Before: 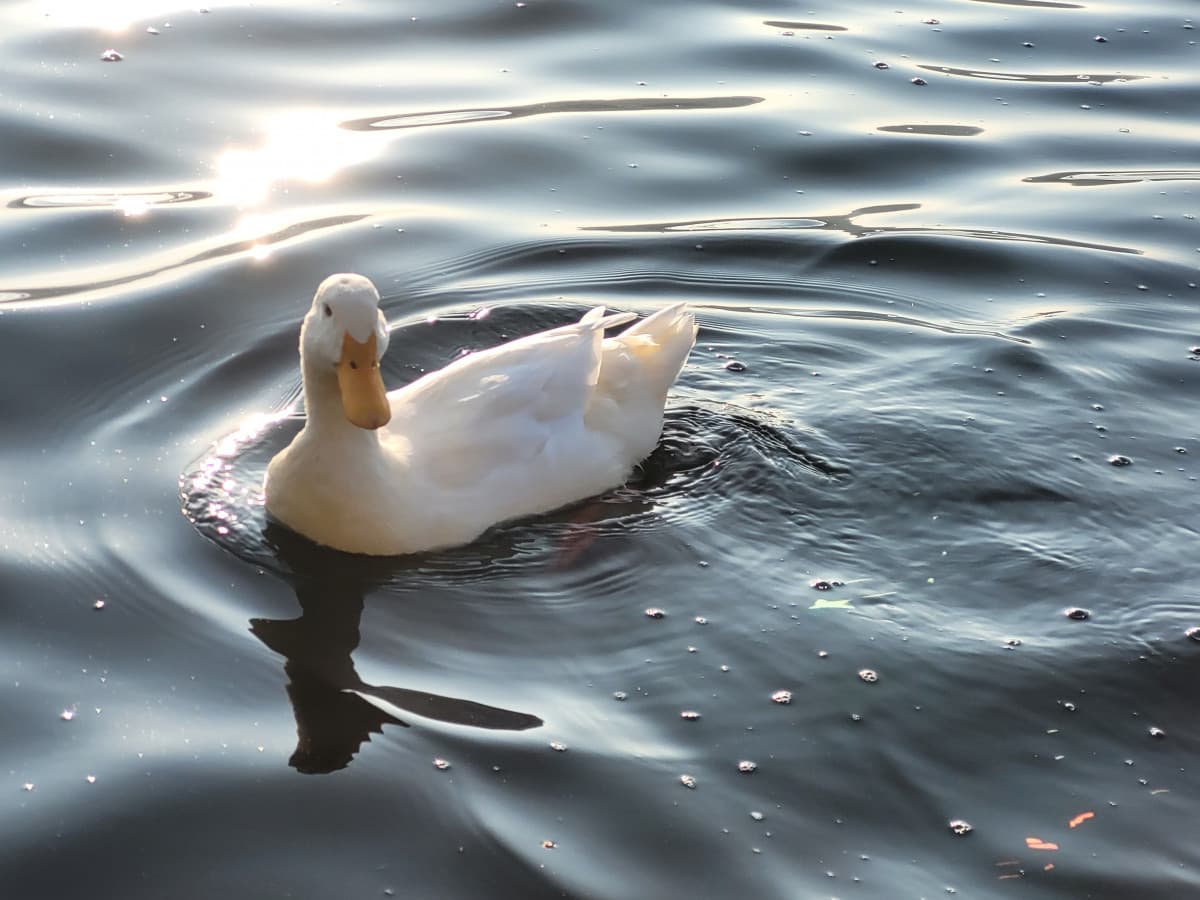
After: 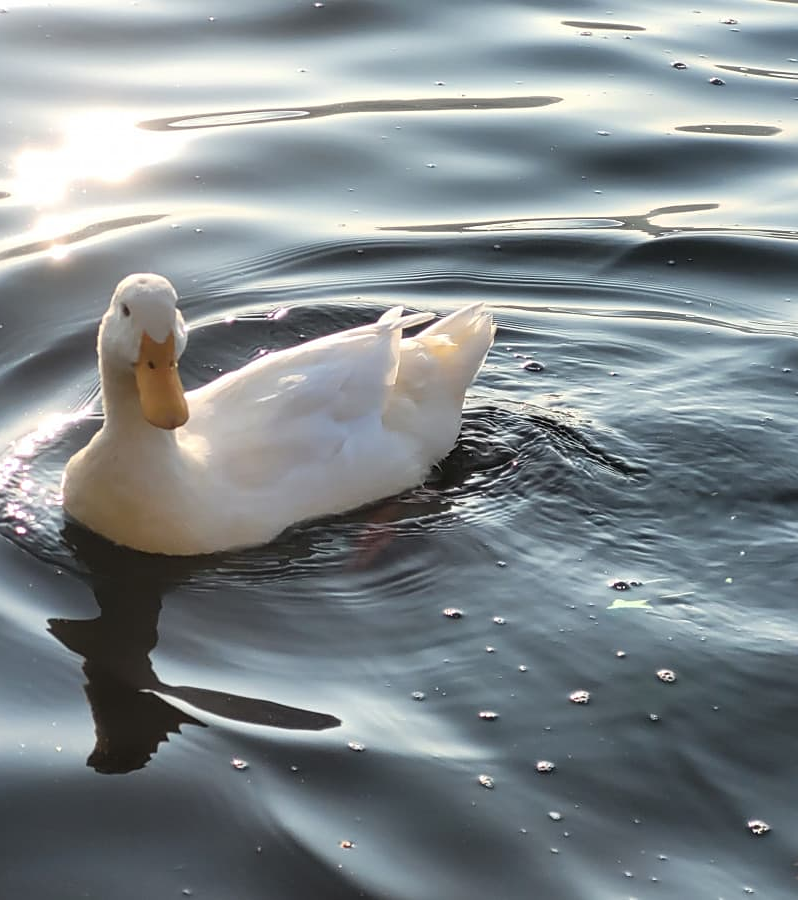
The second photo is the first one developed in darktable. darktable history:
crop: left 16.899%, right 16.556%
sharpen: amount 0.2
